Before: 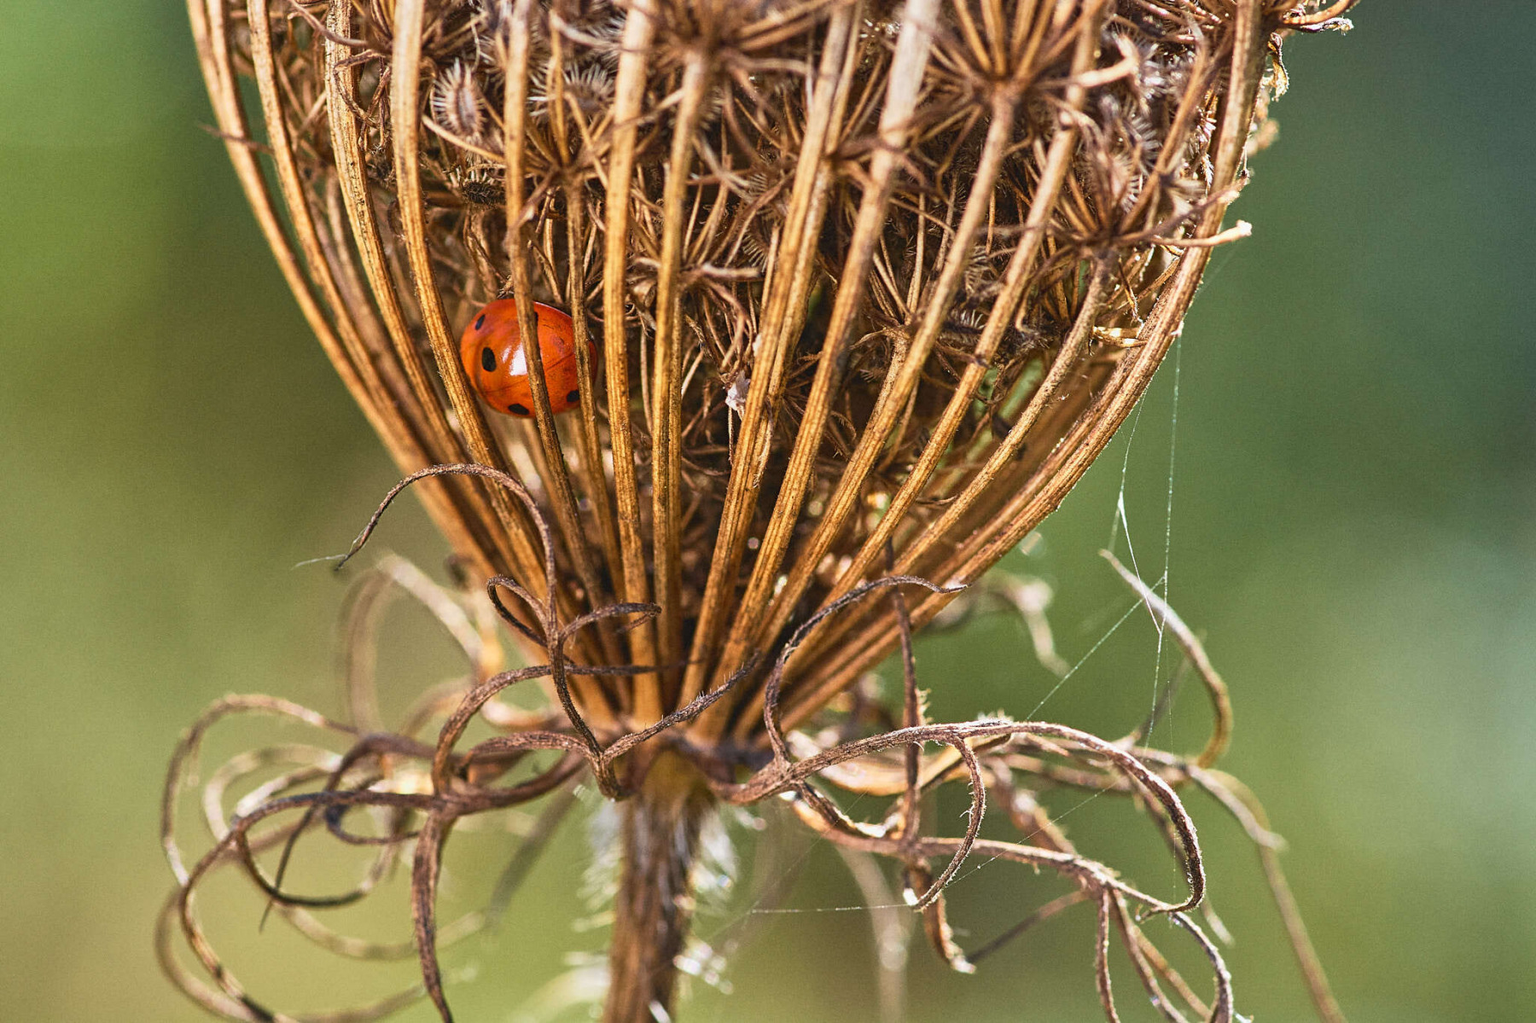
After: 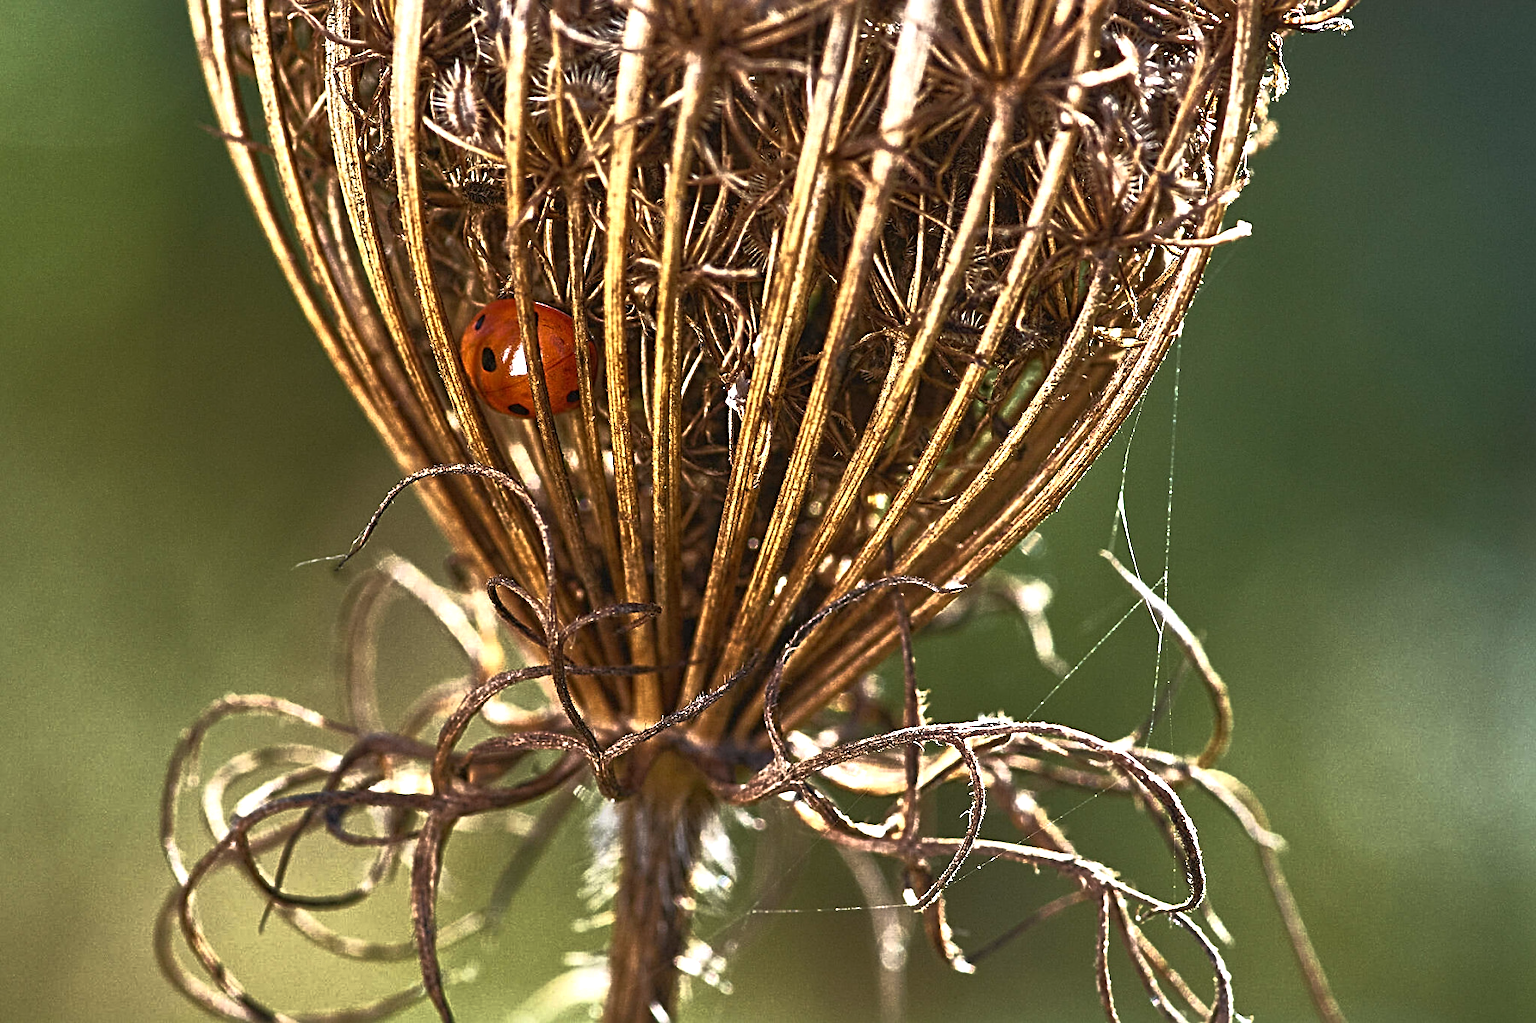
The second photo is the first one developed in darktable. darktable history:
sharpen: radius 3.12
exposure: exposure 0.636 EV, compensate highlight preservation false
color correction: highlights b* 0.043
base curve: curves: ch0 [(0, 0) (0.564, 0.291) (0.802, 0.731) (1, 1)]
